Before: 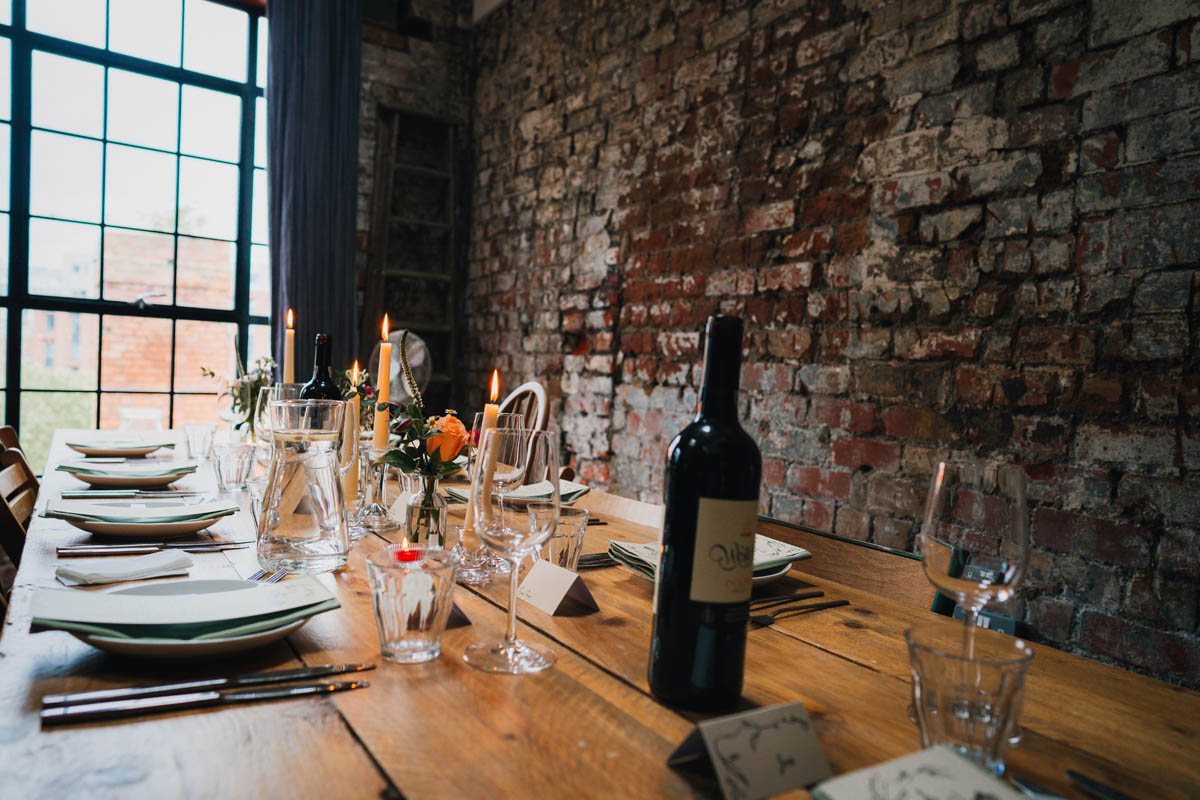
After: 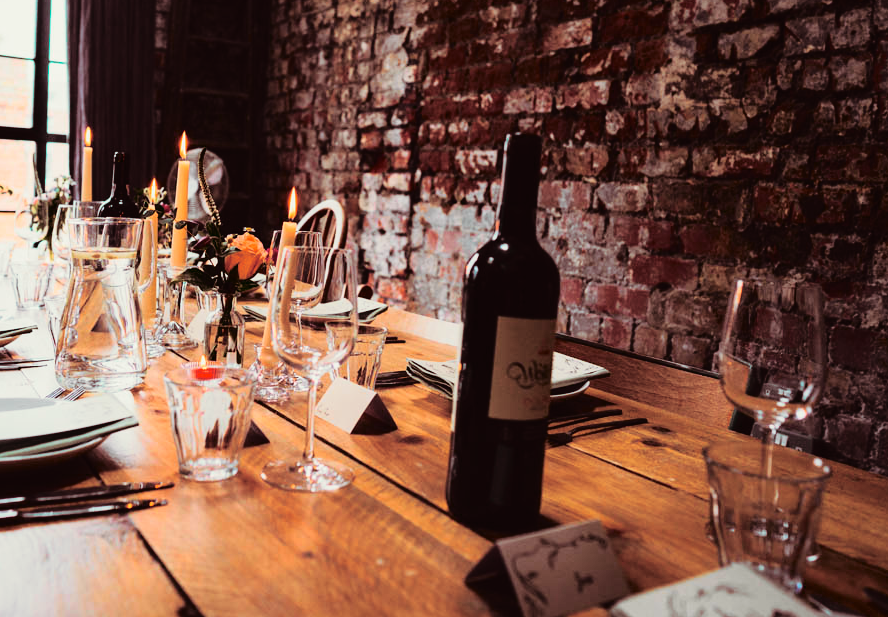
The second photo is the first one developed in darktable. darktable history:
crop: left 16.871%, top 22.857%, right 9.116%
split-toning: on, module defaults
tone curve: curves: ch0 [(0, 0.014) (0.17, 0.099) (0.392, 0.438) (0.725, 0.828) (0.872, 0.918) (1, 0.981)]; ch1 [(0, 0) (0.402, 0.36) (0.489, 0.491) (0.5, 0.503) (0.515, 0.52) (0.545, 0.574) (0.615, 0.662) (0.701, 0.725) (1, 1)]; ch2 [(0, 0) (0.42, 0.458) (0.485, 0.499) (0.503, 0.503) (0.531, 0.542) (0.561, 0.594) (0.644, 0.694) (0.717, 0.753) (1, 0.991)], color space Lab, independent channels
